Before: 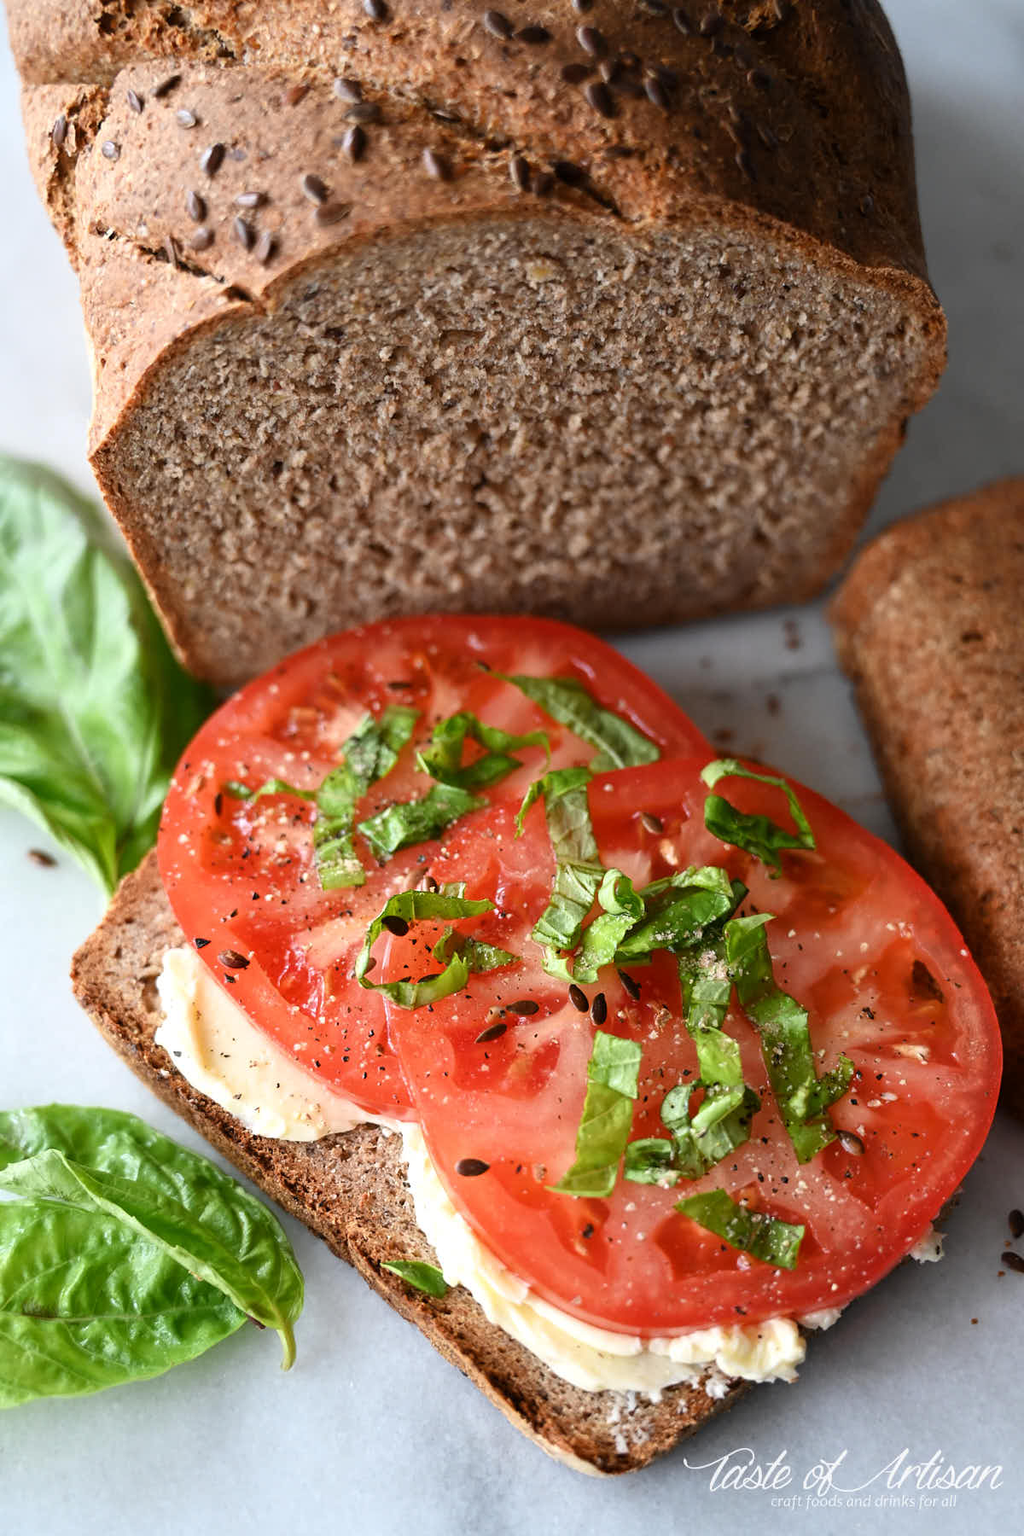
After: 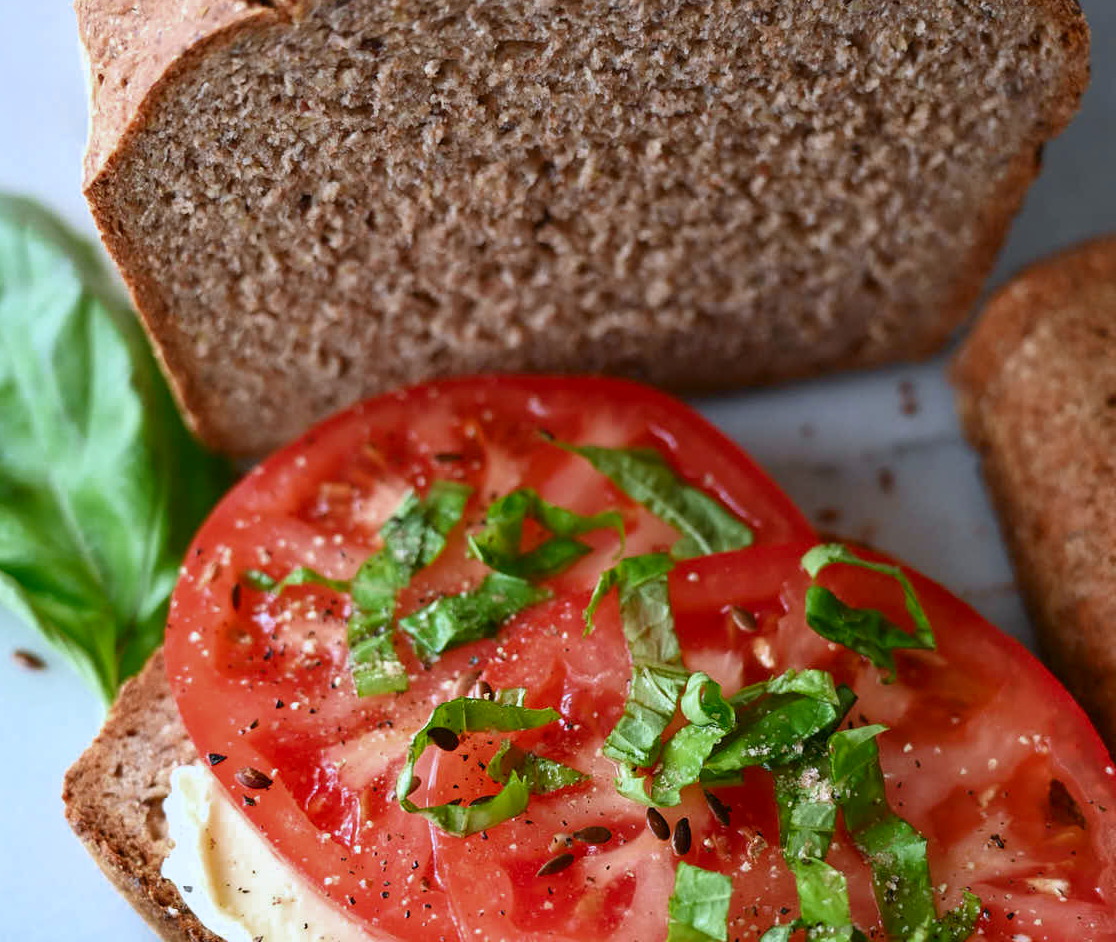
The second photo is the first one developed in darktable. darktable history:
color calibration: x 0.37, y 0.382, temperature 4313.32 K
color zones: curves: ch0 [(0, 0.425) (0.143, 0.422) (0.286, 0.42) (0.429, 0.419) (0.571, 0.419) (0.714, 0.42) (0.857, 0.422) (1, 0.425)]
crop: left 1.744%, top 19.225%, right 5.069%, bottom 28.357%
